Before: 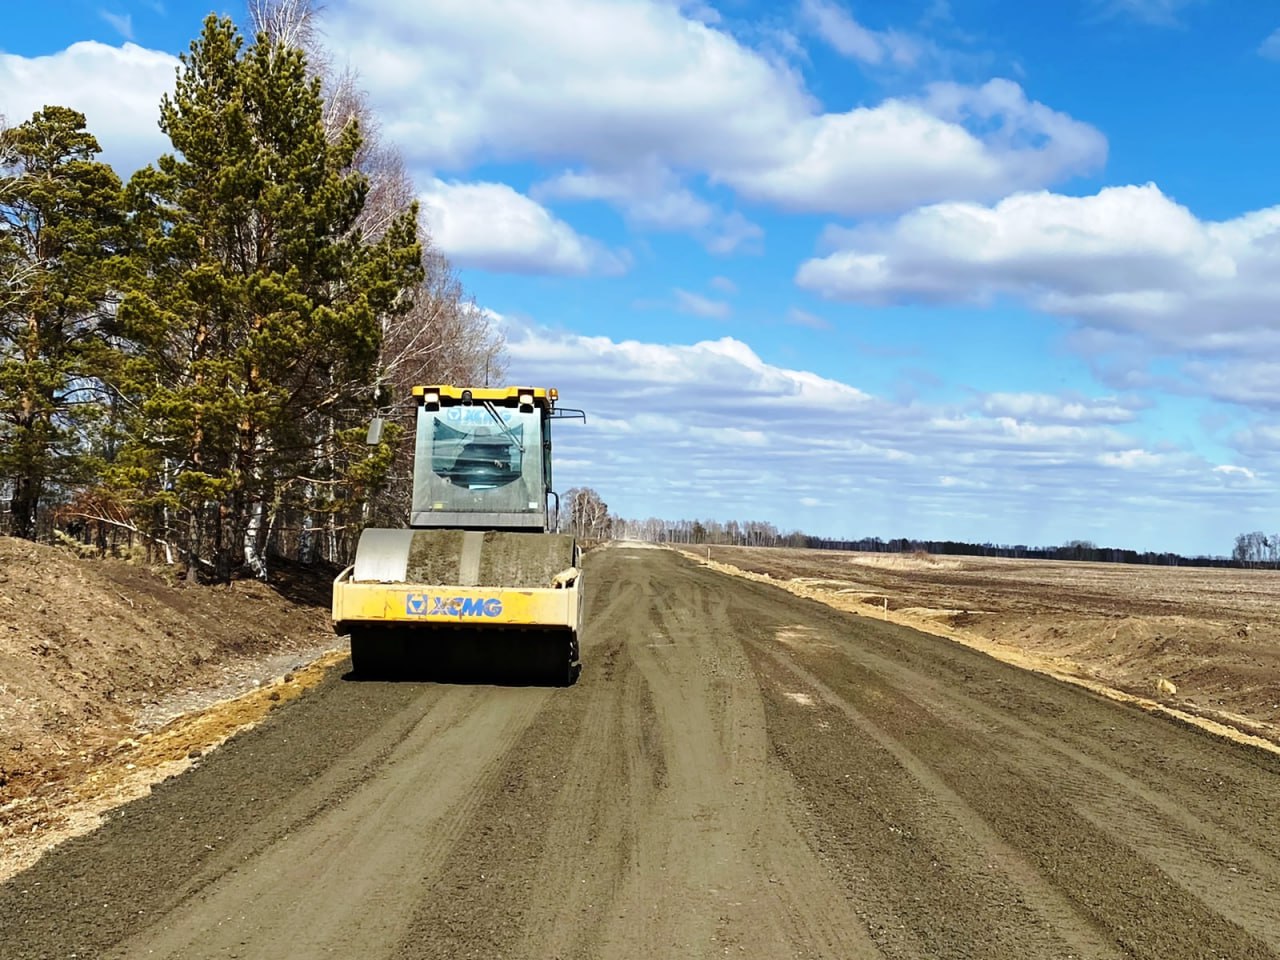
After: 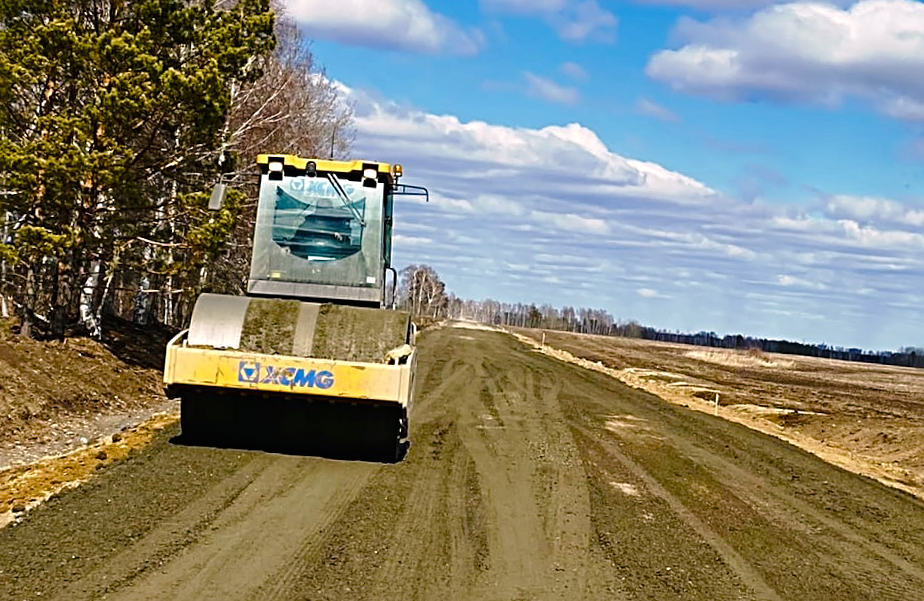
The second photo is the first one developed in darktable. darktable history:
sharpen: radius 3.119
crop and rotate: angle -3.37°, left 9.79%, top 20.73%, right 12.42%, bottom 11.82%
color balance rgb: shadows lift › chroma 1%, shadows lift › hue 217.2°, power › hue 310.8°, highlights gain › chroma 2%, highlights gain › hue 44.4°, global offset › luminance 0.25%, global offset › hue 171.6°, perceptual saturation grading › global saturation 14.09%, perceptual saturation grading › highlights -30%, perceptual saturation grading › shadows 50.67%, global vibrance 25%, contrast 20%
tone equalizer: -8 EV 0.25 EV, -7 EV 0.417 EV, -6 EV 0.417 EV, -5 EV 0.25 EV, -3 EV -0.25 EV, -2 EV -0.417 EV, -1 EV -0.417 EV, +0 EV -0.25 EV, edges refinement/feathering 500, mask exposure compensation -1.57 EV, preserve details guided filter
